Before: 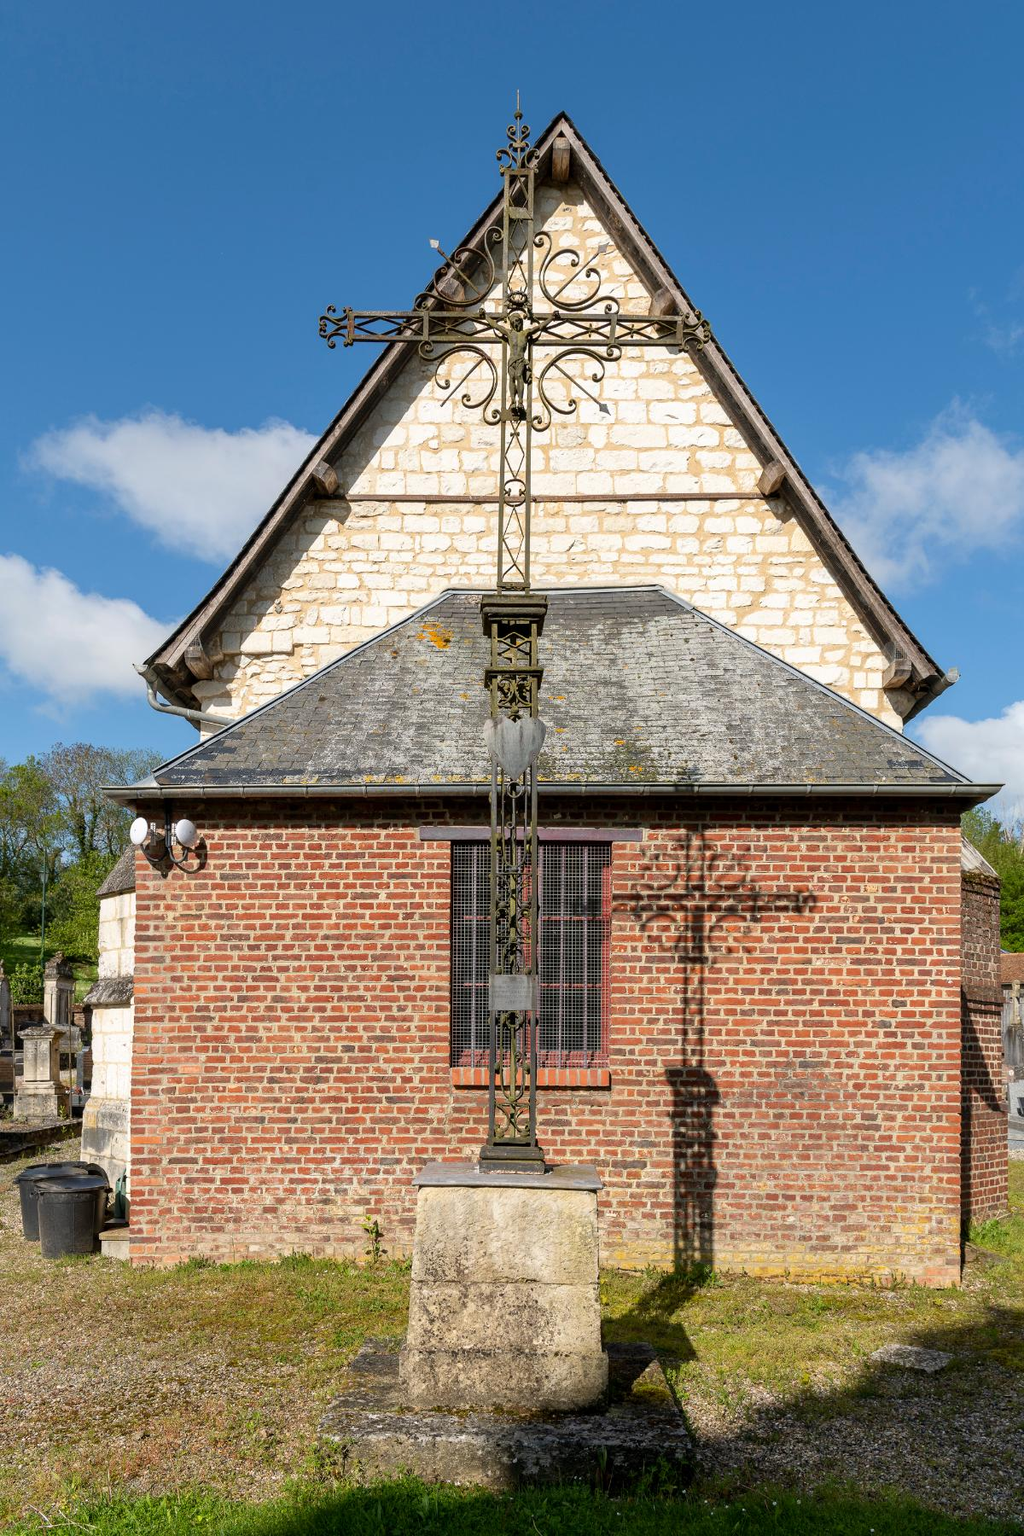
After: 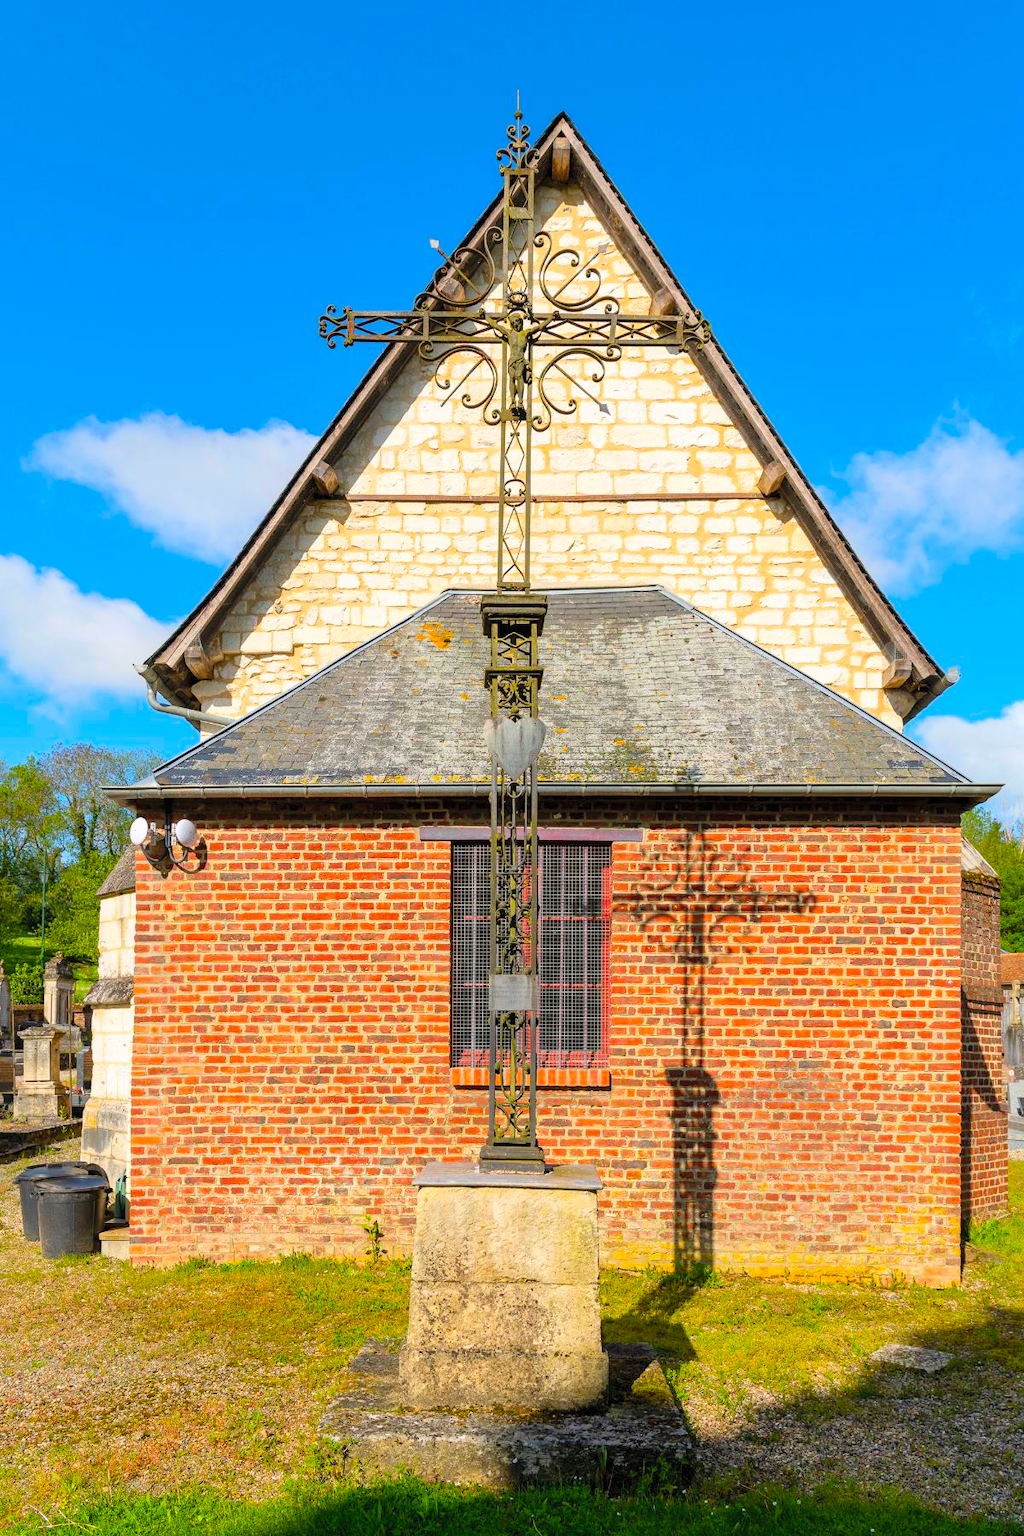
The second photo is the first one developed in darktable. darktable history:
contrast brightness saturation: contrast 0.07, brightness 0.18, saturation 0.4
color balance rgb: perceptual saturation grading › global saturation 25%, global vibrance 20%
